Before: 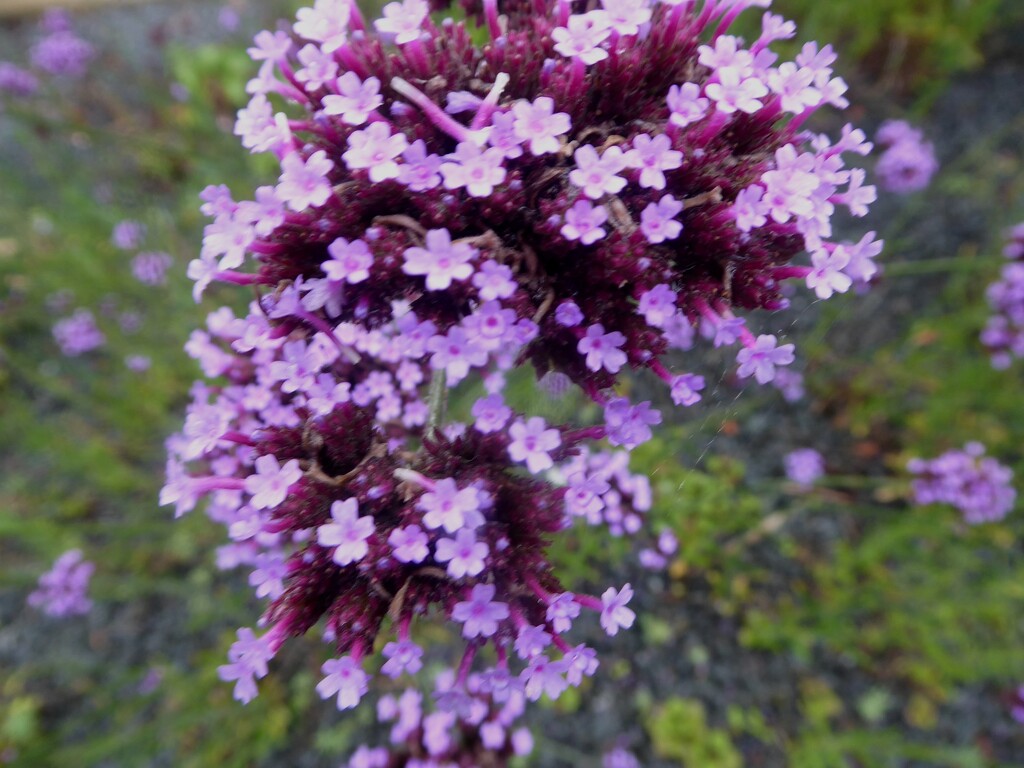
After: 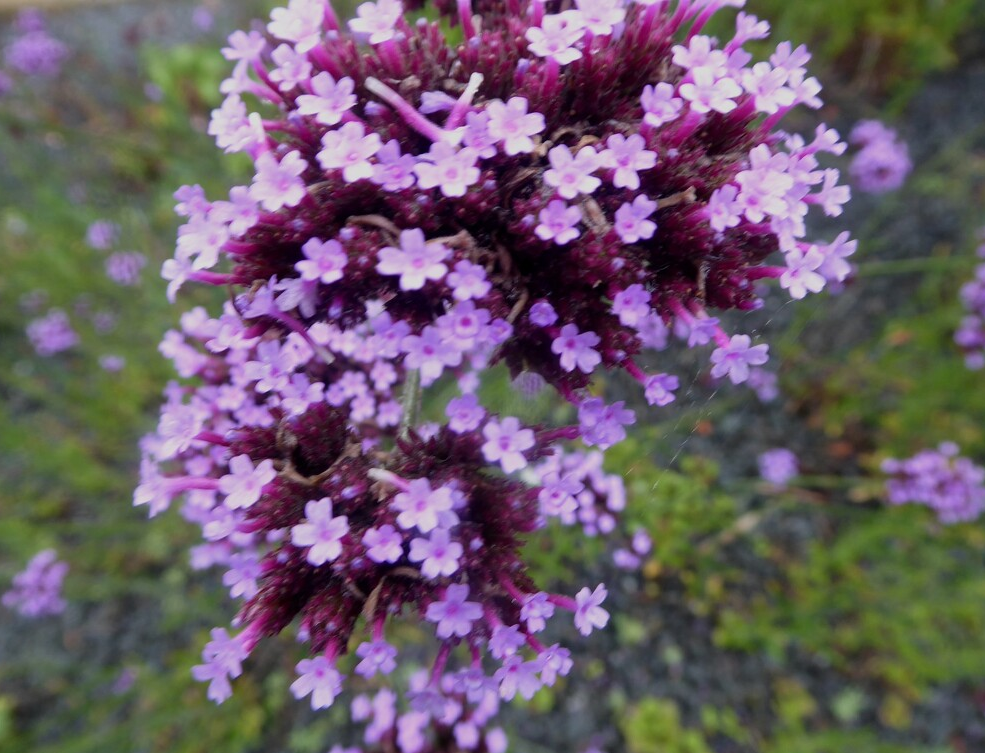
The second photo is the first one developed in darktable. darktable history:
crop and rotate: left 2.594%, right 1.205%, bottom 1.847%
